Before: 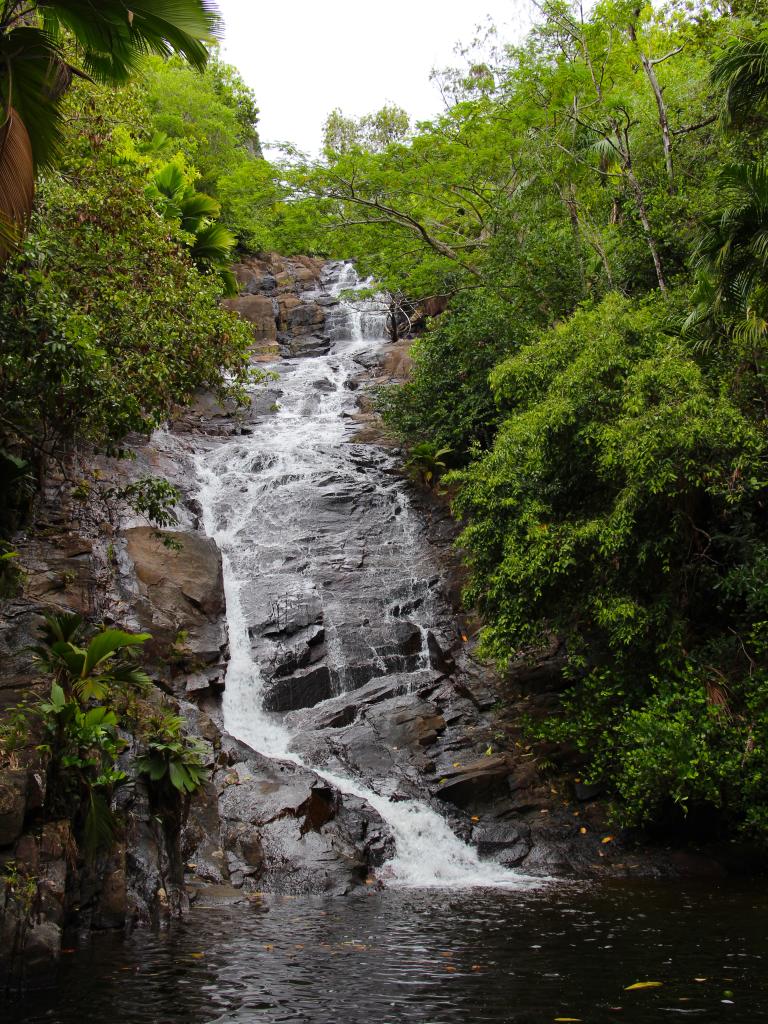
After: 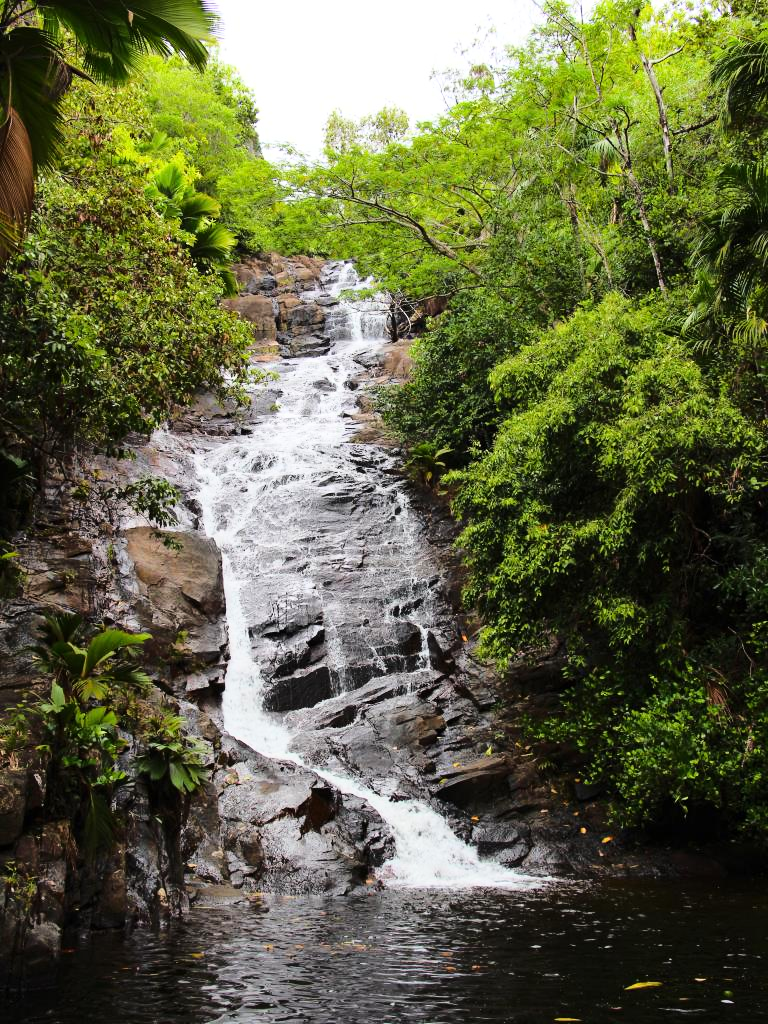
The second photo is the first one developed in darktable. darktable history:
base curve: curves: ch0 [(0, 0) (0.028, 0.03) (0.121, 0.232) (0.46, 0.748) (0.859, 0.968) (1, 1)]
exposure: compensate highlight preservation false
